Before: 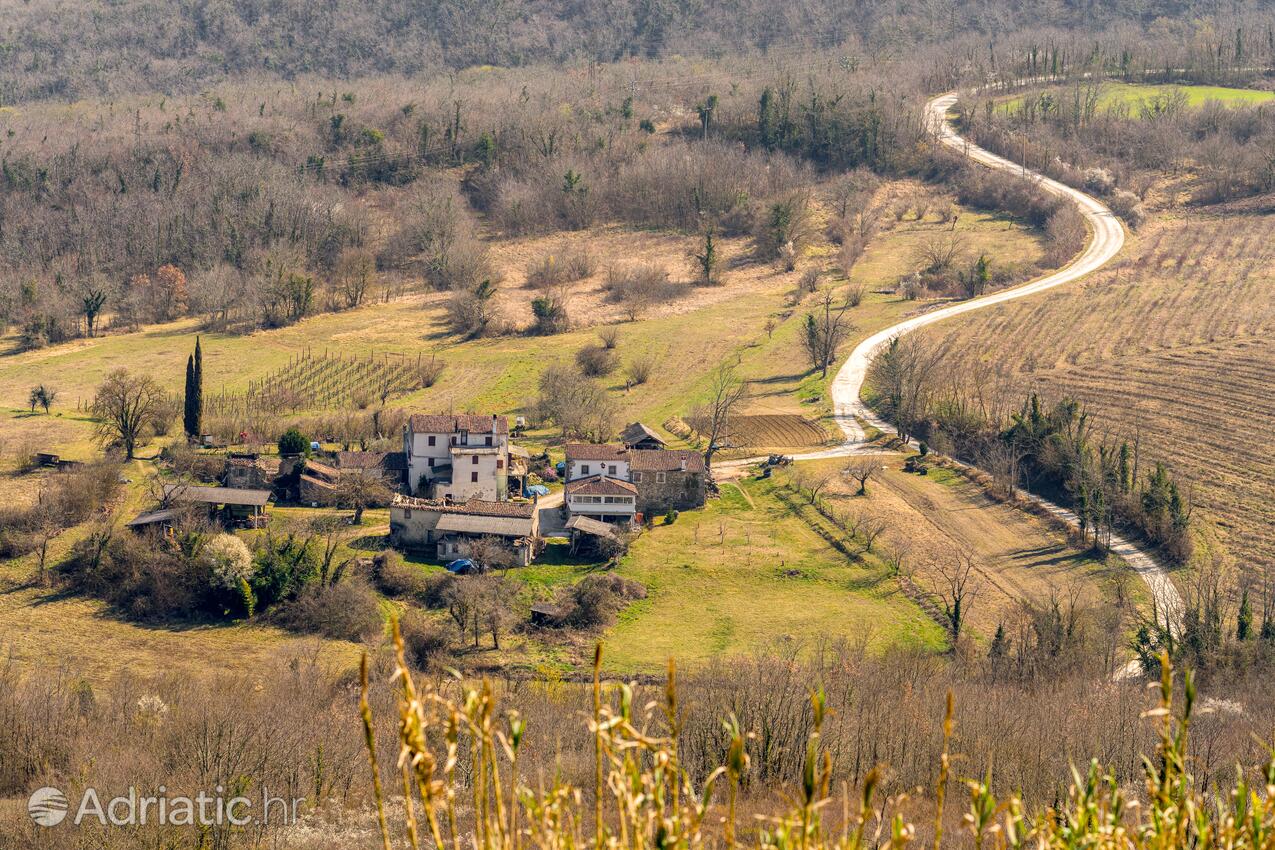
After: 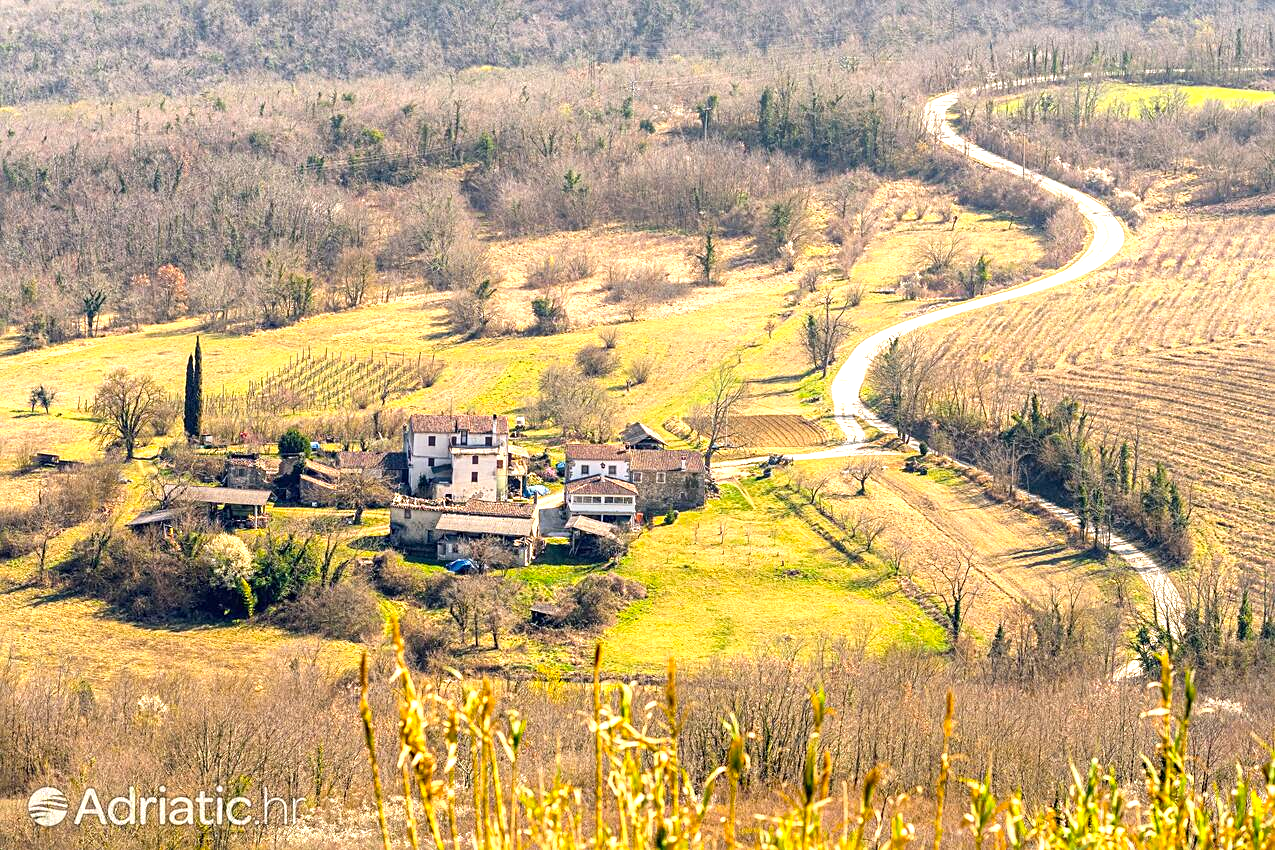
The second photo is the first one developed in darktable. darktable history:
color balance: output saturation 110%
sharpen: radius 2.529, amount 0.323
exposure: exposure 1 EV, compensate highlight preservation false
contrast equalizer: y [[0.5, 0.5, 0.472, 0.5, 0.5, 0.5], [0.5 ×6], [0.5 ×6], [0 ×6], [0 ×6]]
